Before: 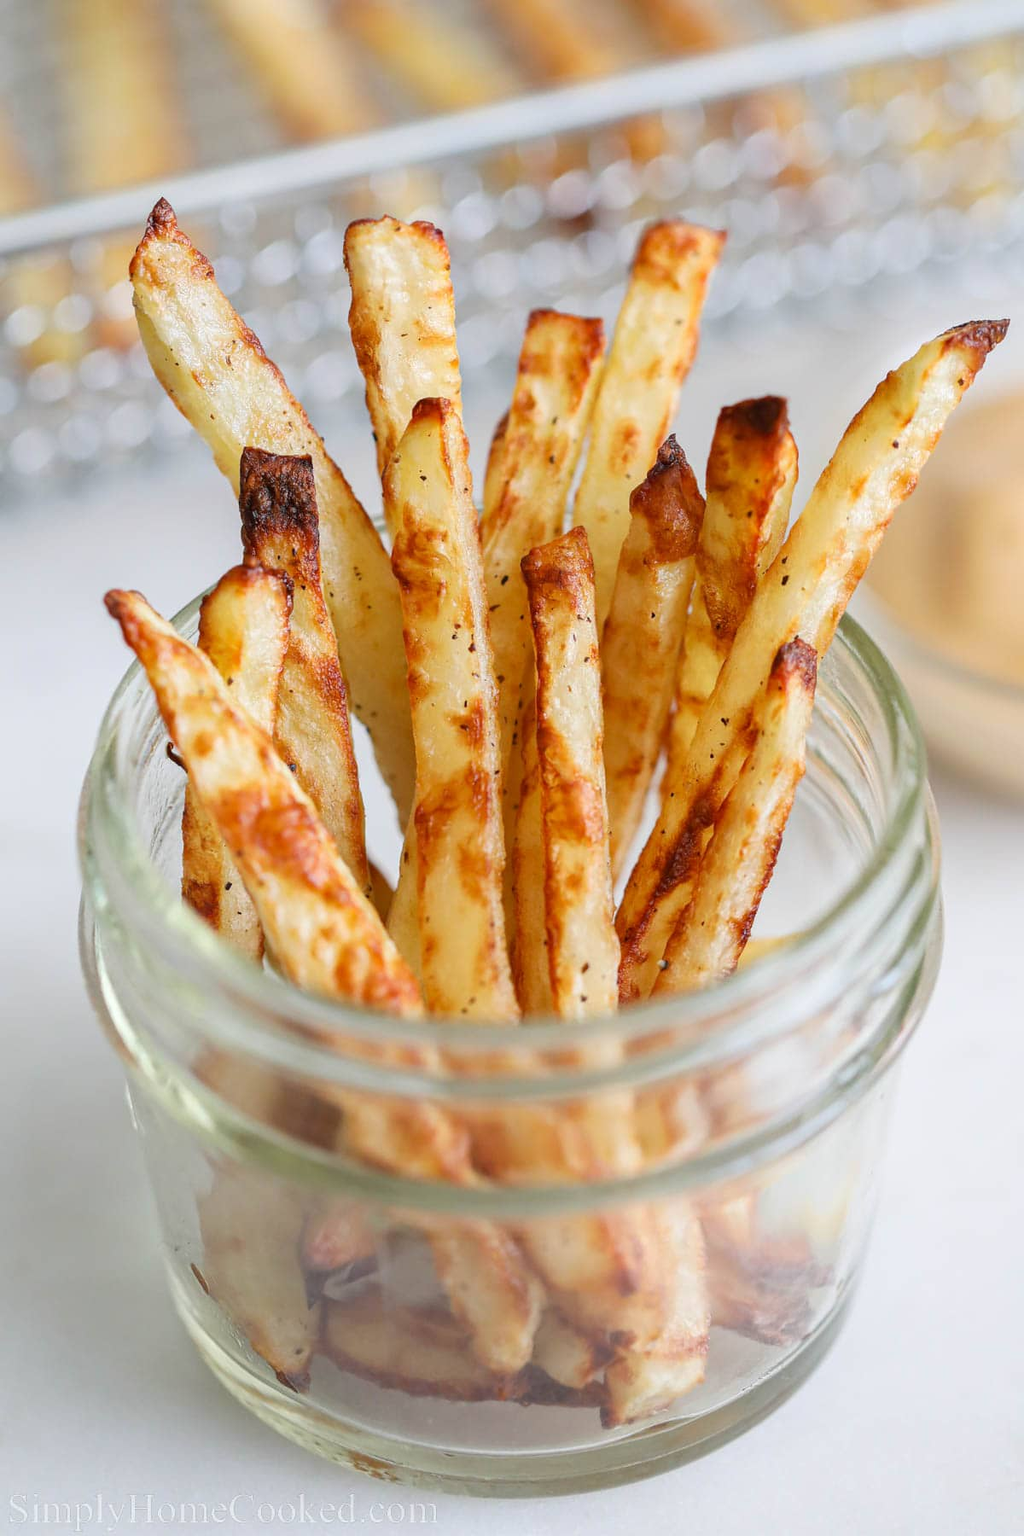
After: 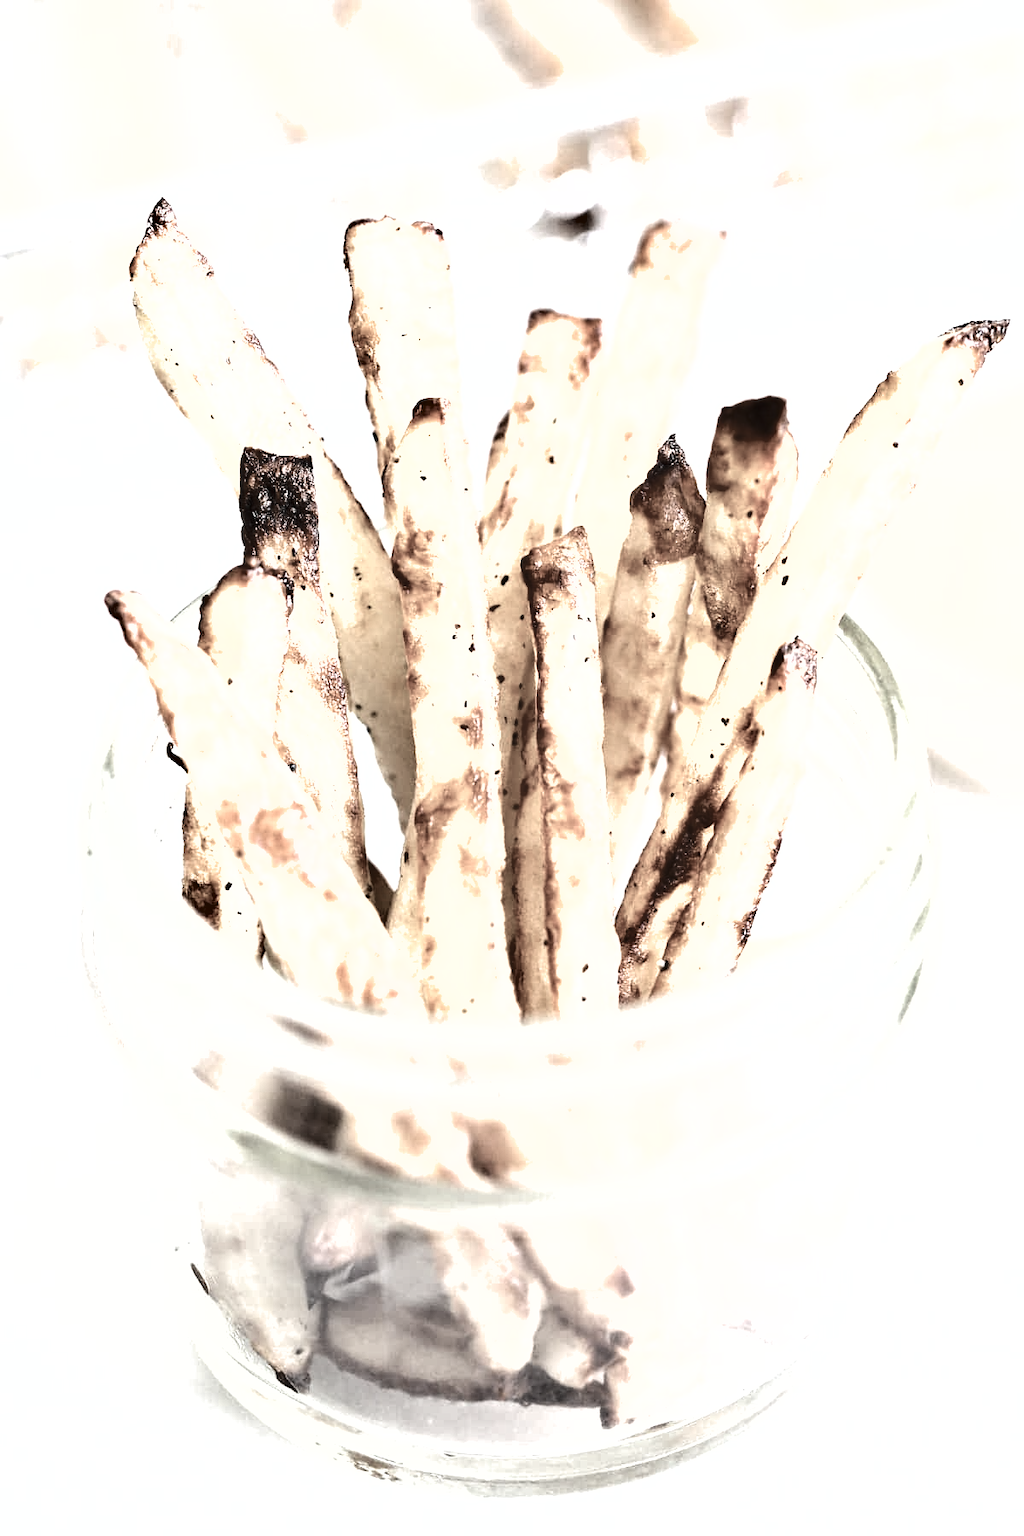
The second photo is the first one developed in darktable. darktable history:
tone equalizer: -8 EV -0.75 EV, -7 EV -0.7 EV, -6 EV -0.6 EV, -5 EV -0.4 EV, -3 EV 0.4 EV, -2 EV 0.6 EV, -1 EV 0.7 EV, +0 EV 0.75 EV, edges refinement/feathering 500, mask exposure compensation -1.57 EV, preserve details no
shadows and highlights: low approximation 0.01, soften with gaussian
color correction: saturation 0.2
base curve: curves: ch0 [(0, 0) (0.472, 0.508) (1, 1)]
exposure: black level correction 0, exposure 1.1 EV, compensate exposure bias true, compensate highlight preservation false
